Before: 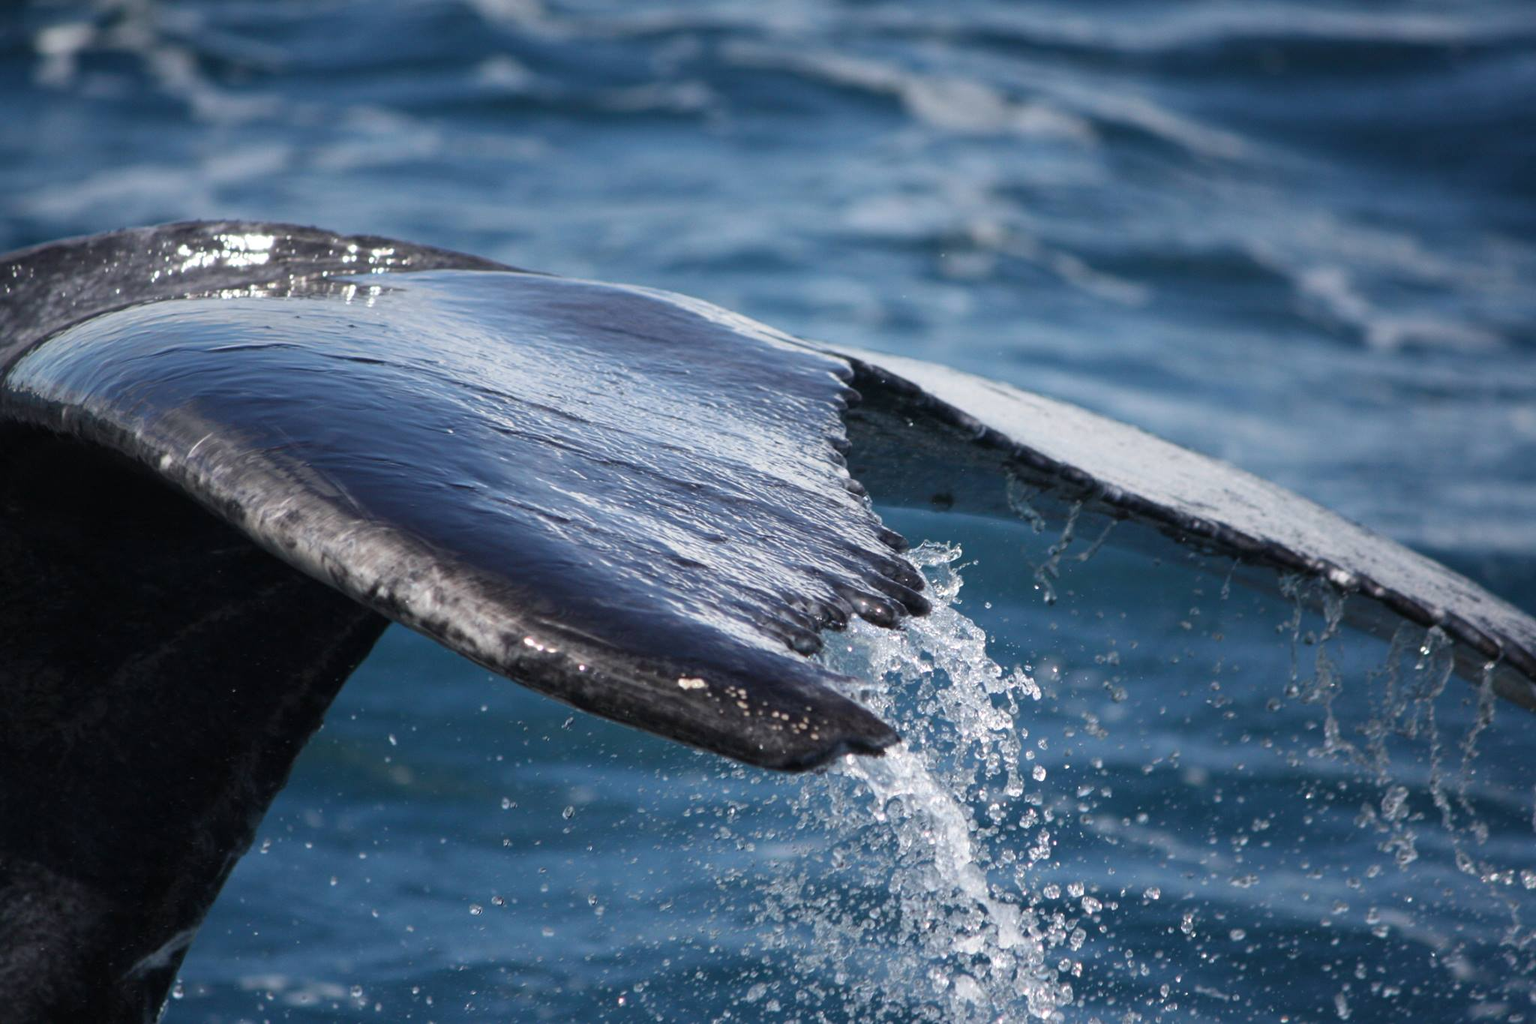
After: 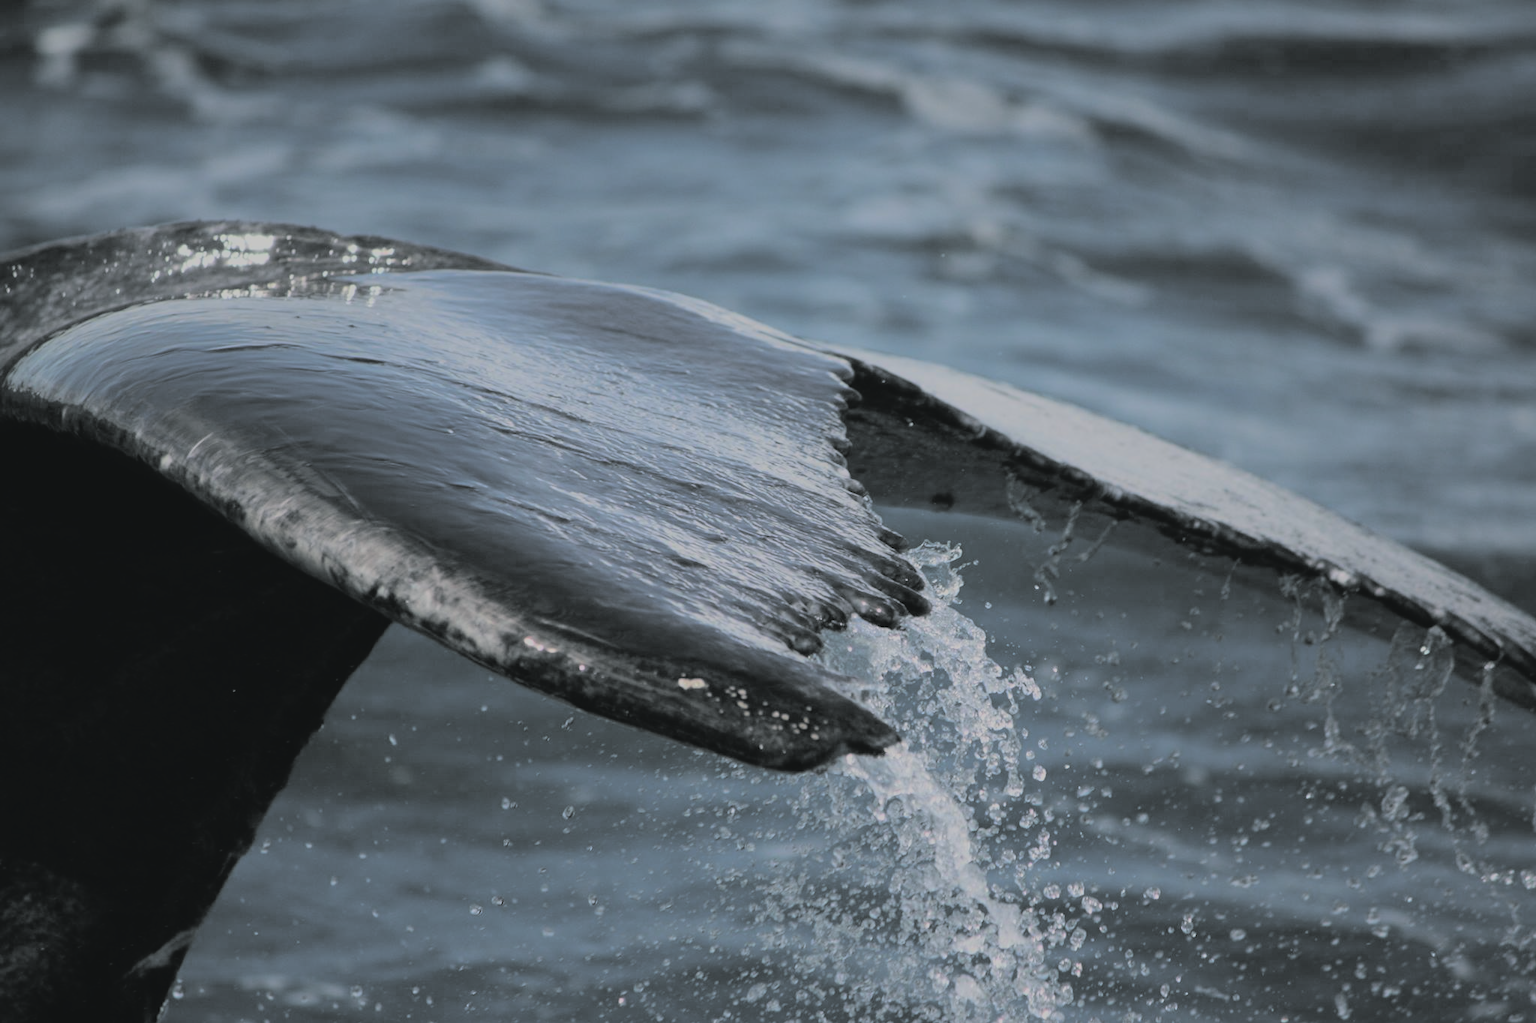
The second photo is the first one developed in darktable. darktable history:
split-toning: shadows › hue 190.8°, shadows › saturation 0.05, highlights › hue 54°, highlights › saturation 0.05, compress 0%
filmic rgb: black relative exposure -7.15 EV, white relative exposure 5.36 EV, hardness 3.02, color science v6 (2022)
contrast brightness saturation: contrast -0.11
